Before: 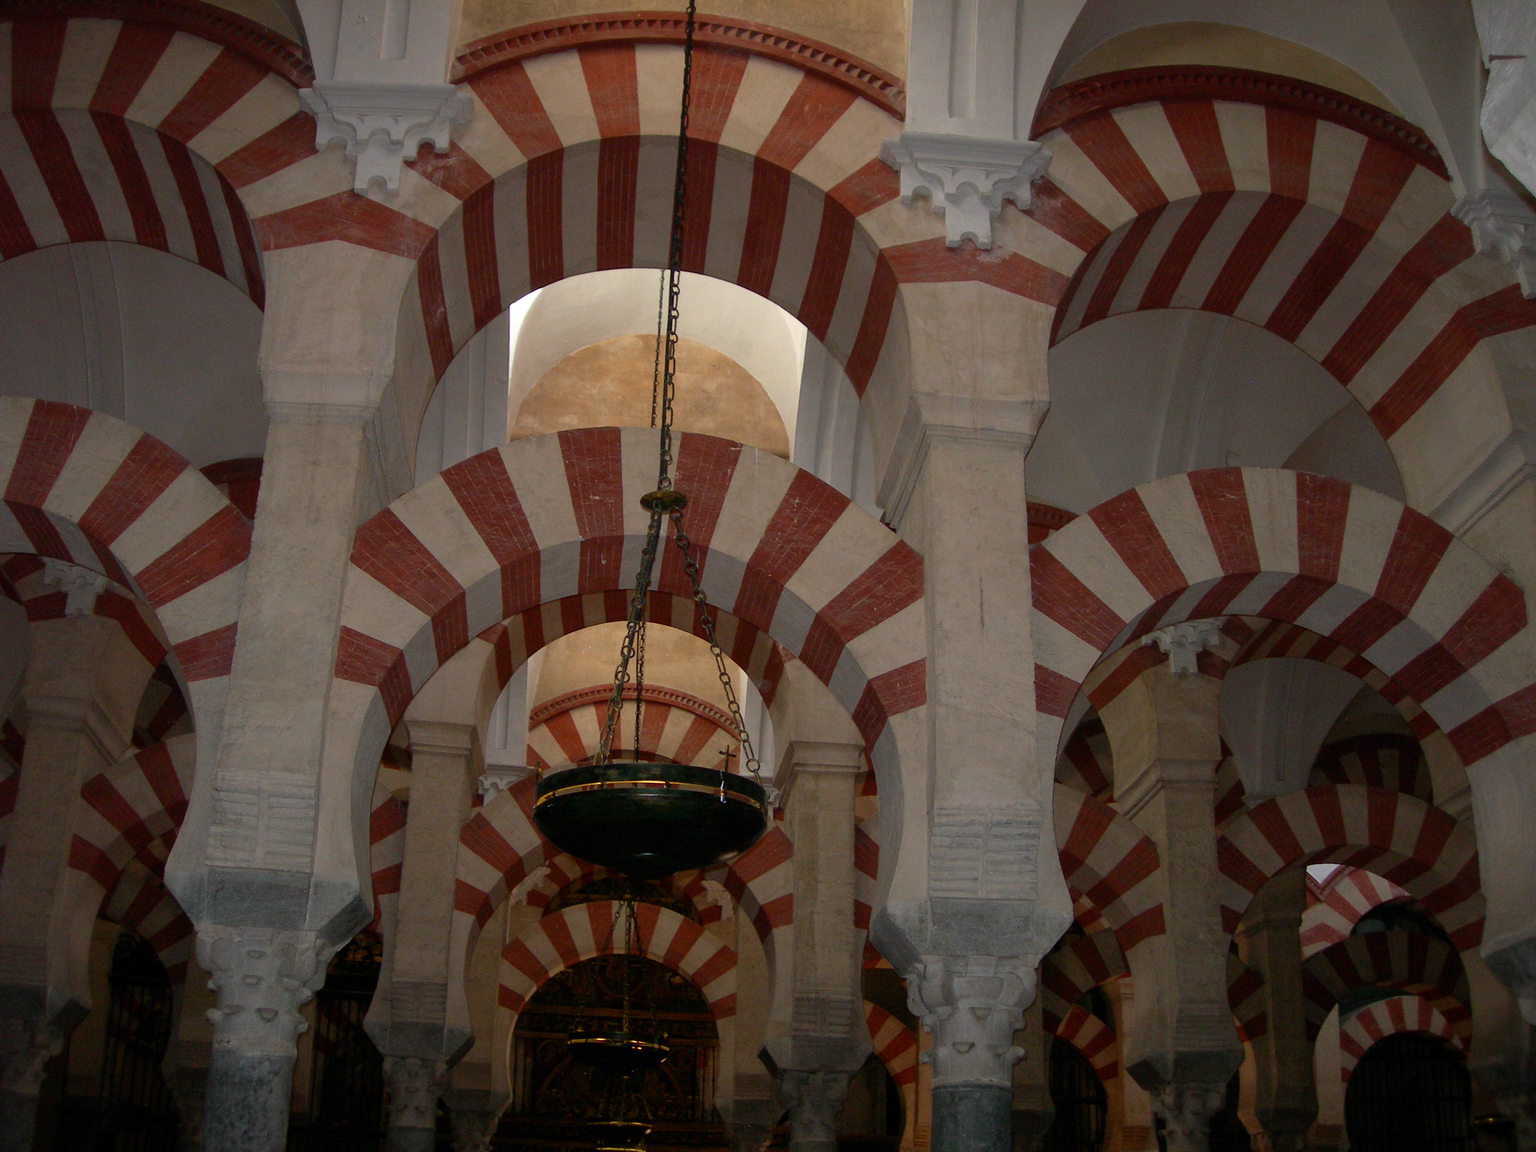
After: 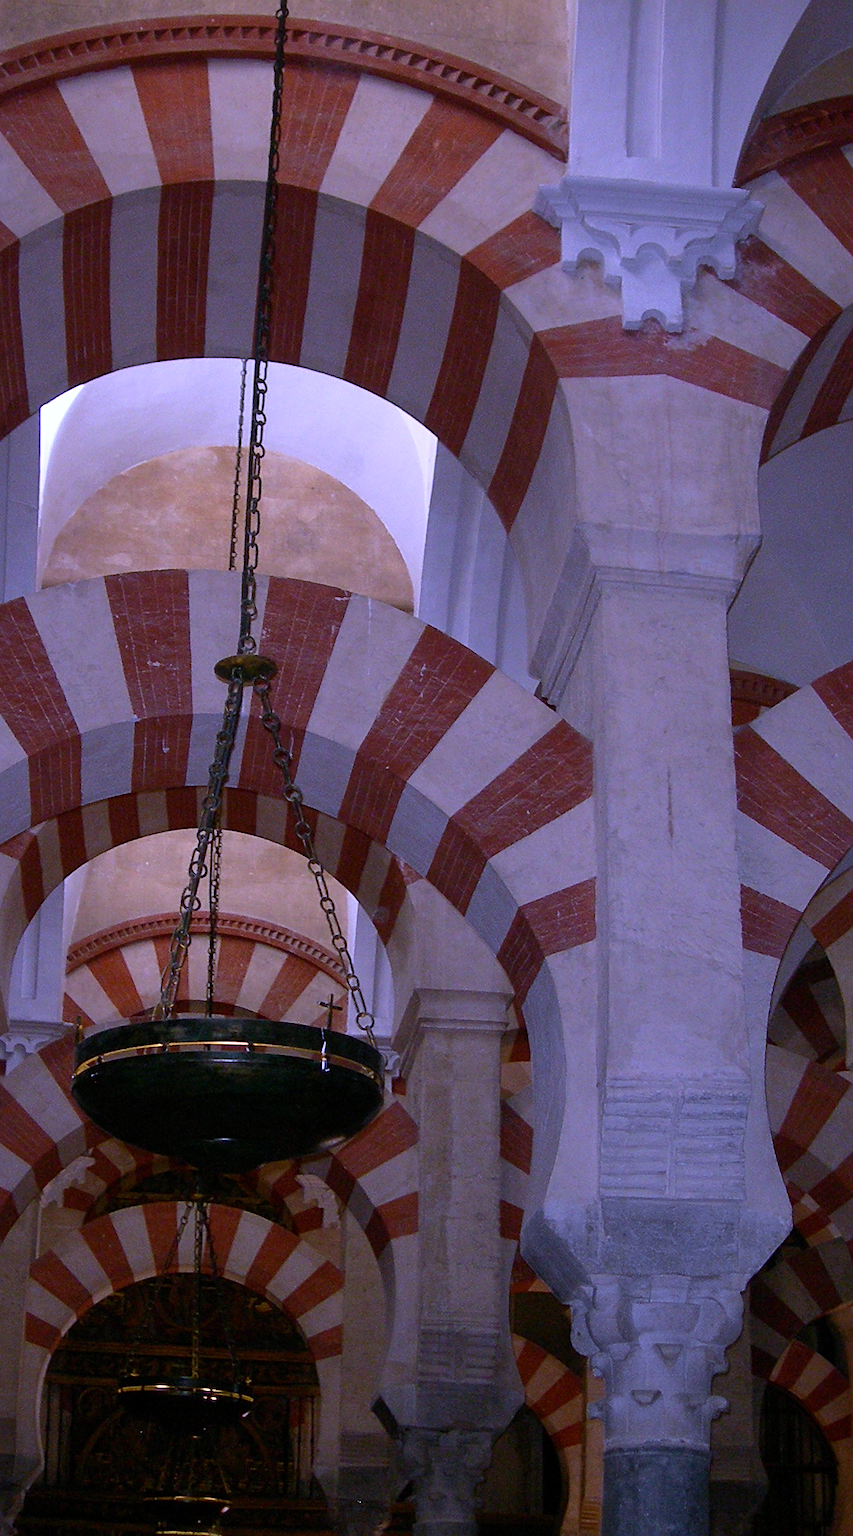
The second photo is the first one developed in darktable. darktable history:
crop: left 31.229%, right 27.105%
white balance: red 0.98, blue 1.61
sharpen: on, module defaults
